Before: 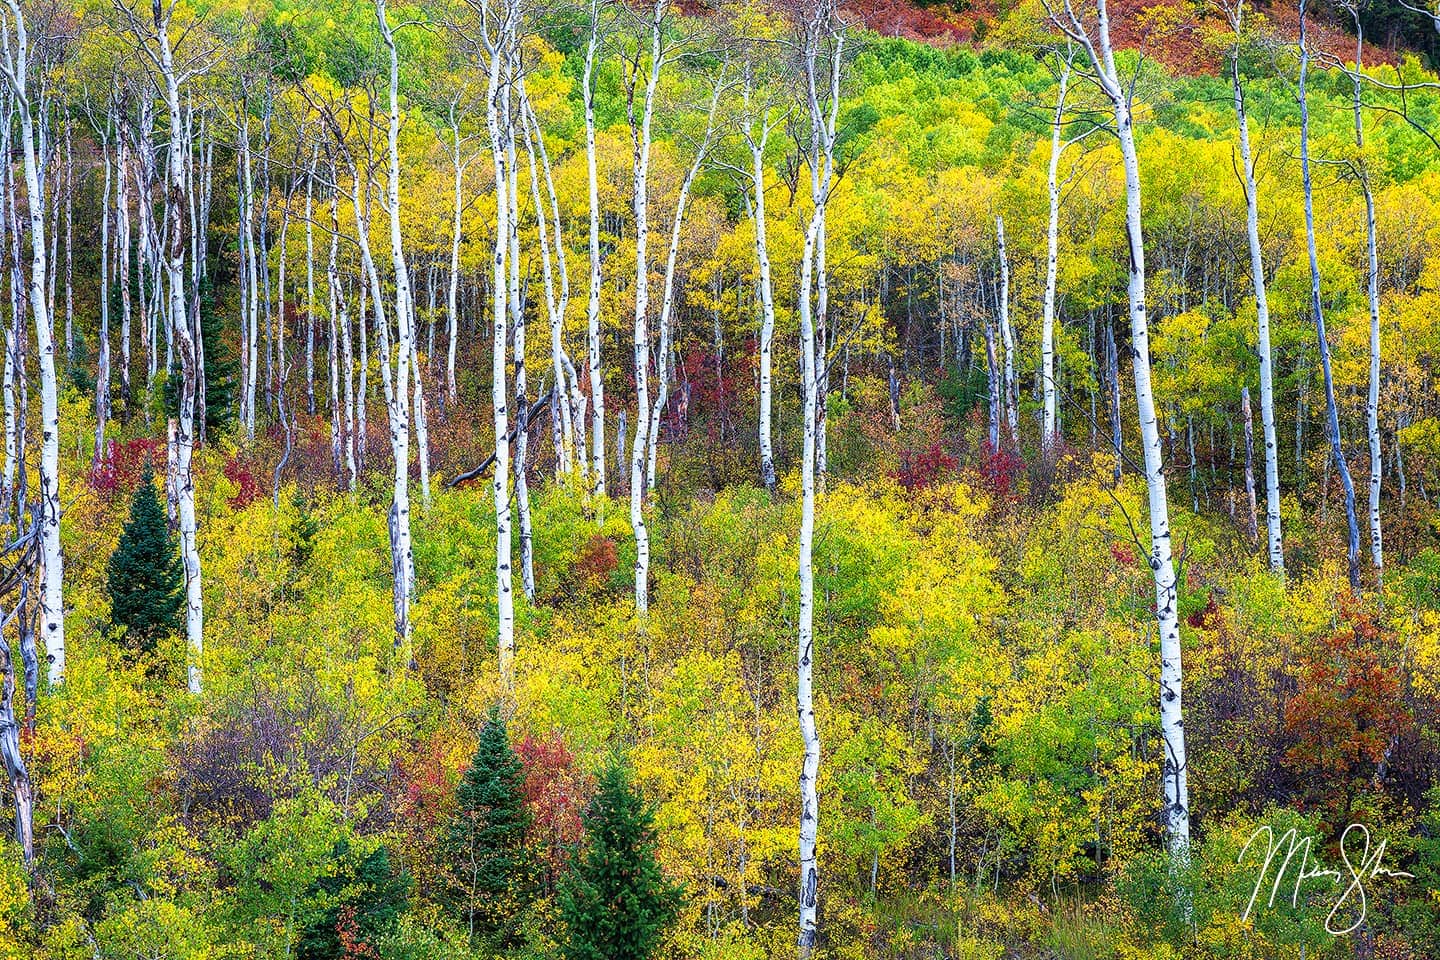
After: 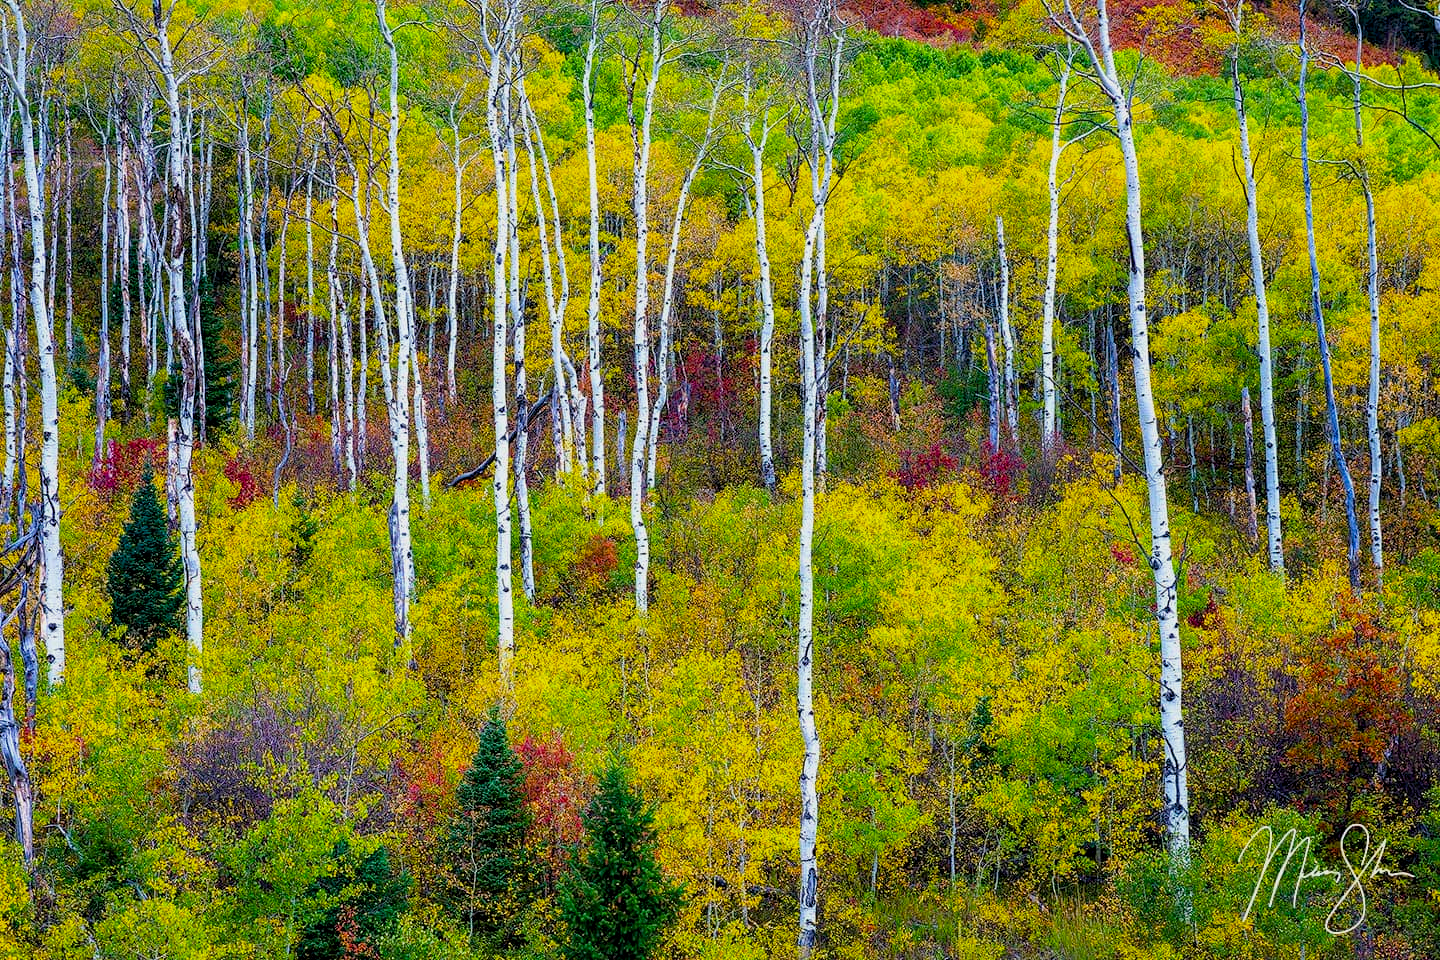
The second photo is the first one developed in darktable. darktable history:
color balance rgb: perceptual saturation grading › global saturation 34.05%, global vibrance 5.56%
exposure: black level correction 0.006, exposure -0.226 EV, compensate highlight preservation false
tone equalizer: -8 EV -1.84 EV, -7 EV -1.16 EV, -6 EV -1.62 EV, smoothing diameter 25%, edges refinement/feathering 10, preserve details guided filter
